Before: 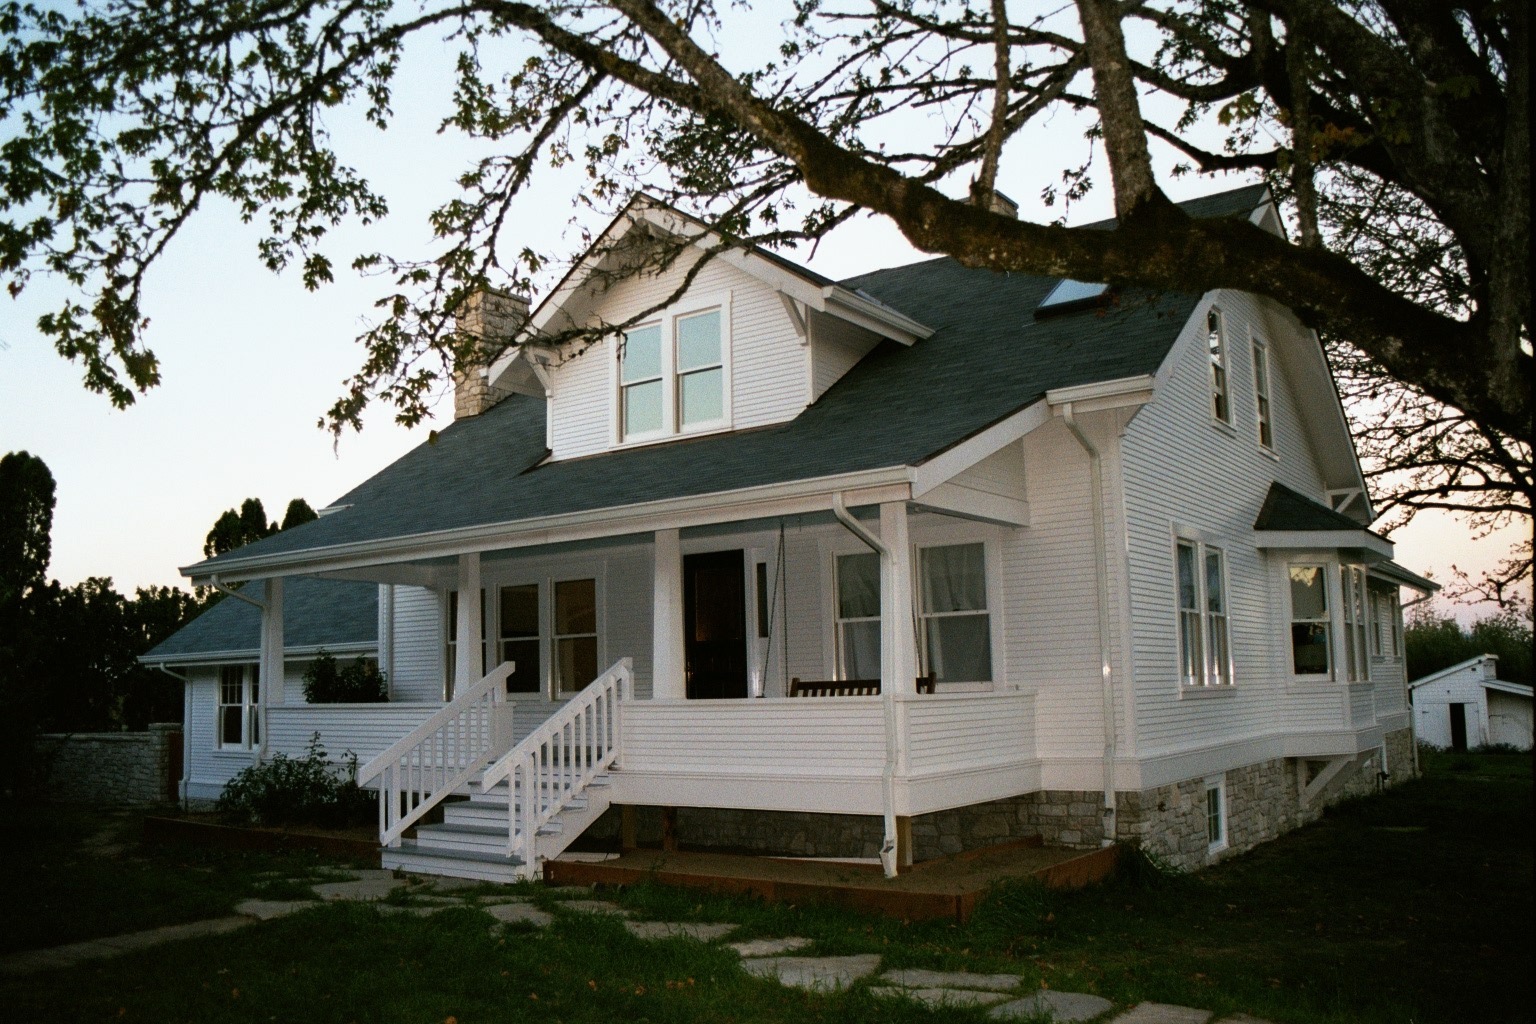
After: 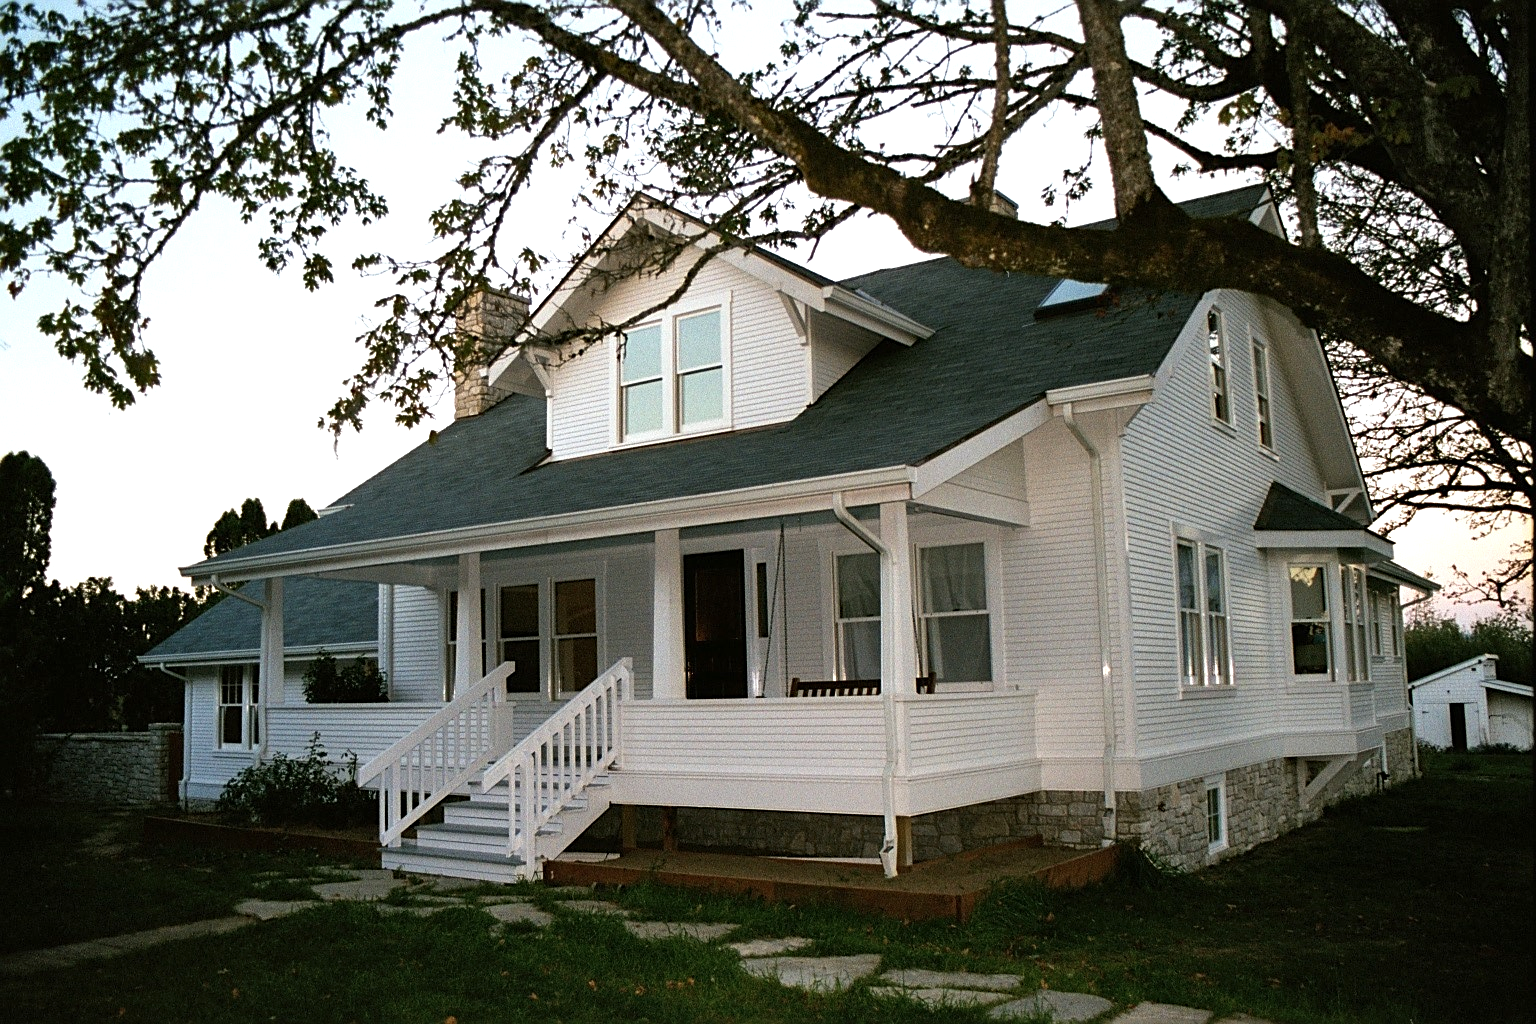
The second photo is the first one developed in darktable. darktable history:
shadows and highlights: radius 171.16, shadows 27, white point adjustment 3.13, highlights -67.95, soften with gaussian
exposure: exposure 0.207 EV, compensate highlight preservation false
sharpen: on, module defaults
